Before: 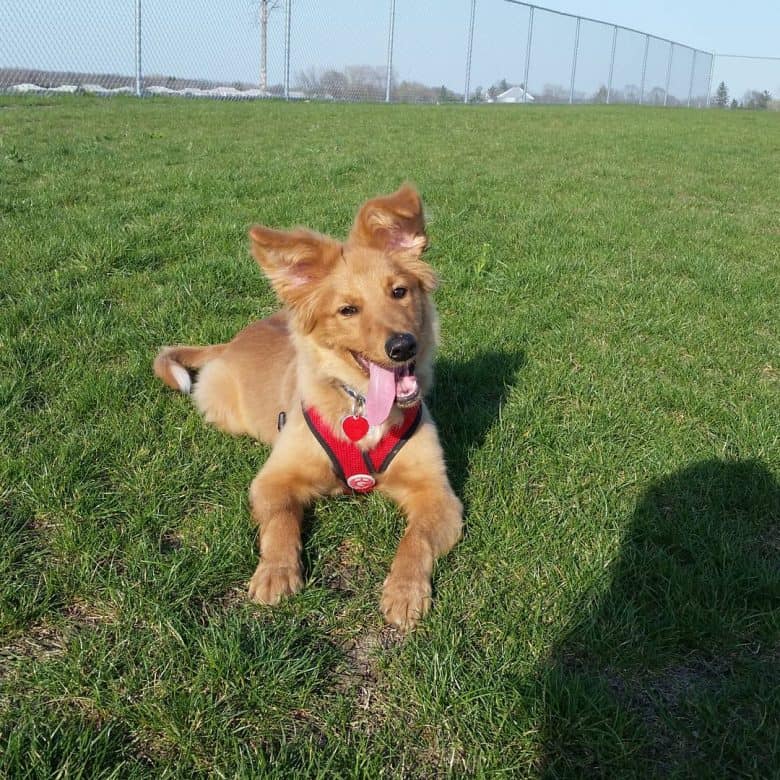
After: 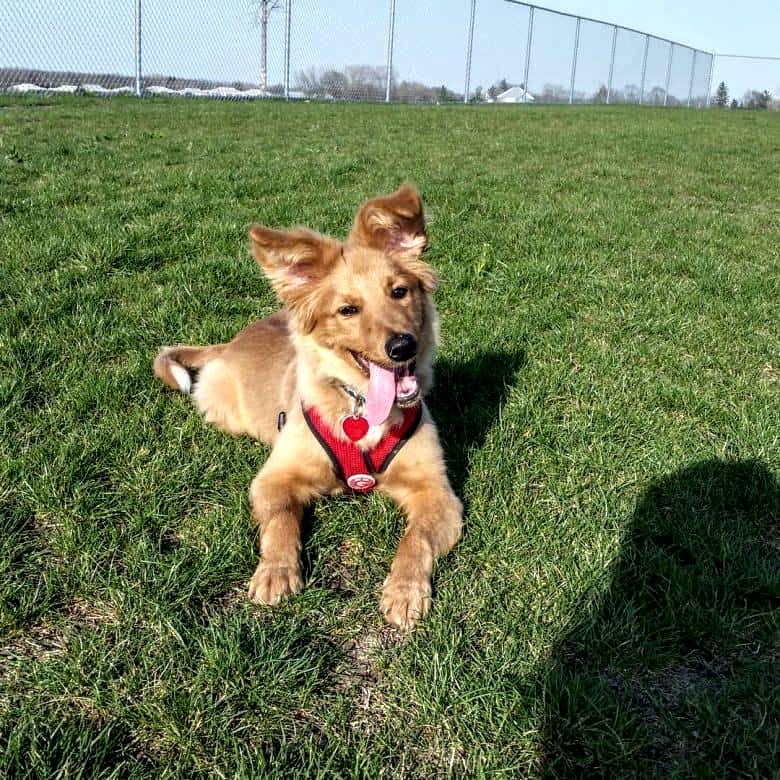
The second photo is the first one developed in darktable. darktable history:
local contrast: highlights 19%, detail 186%
tone equalizer: on, module defaults
